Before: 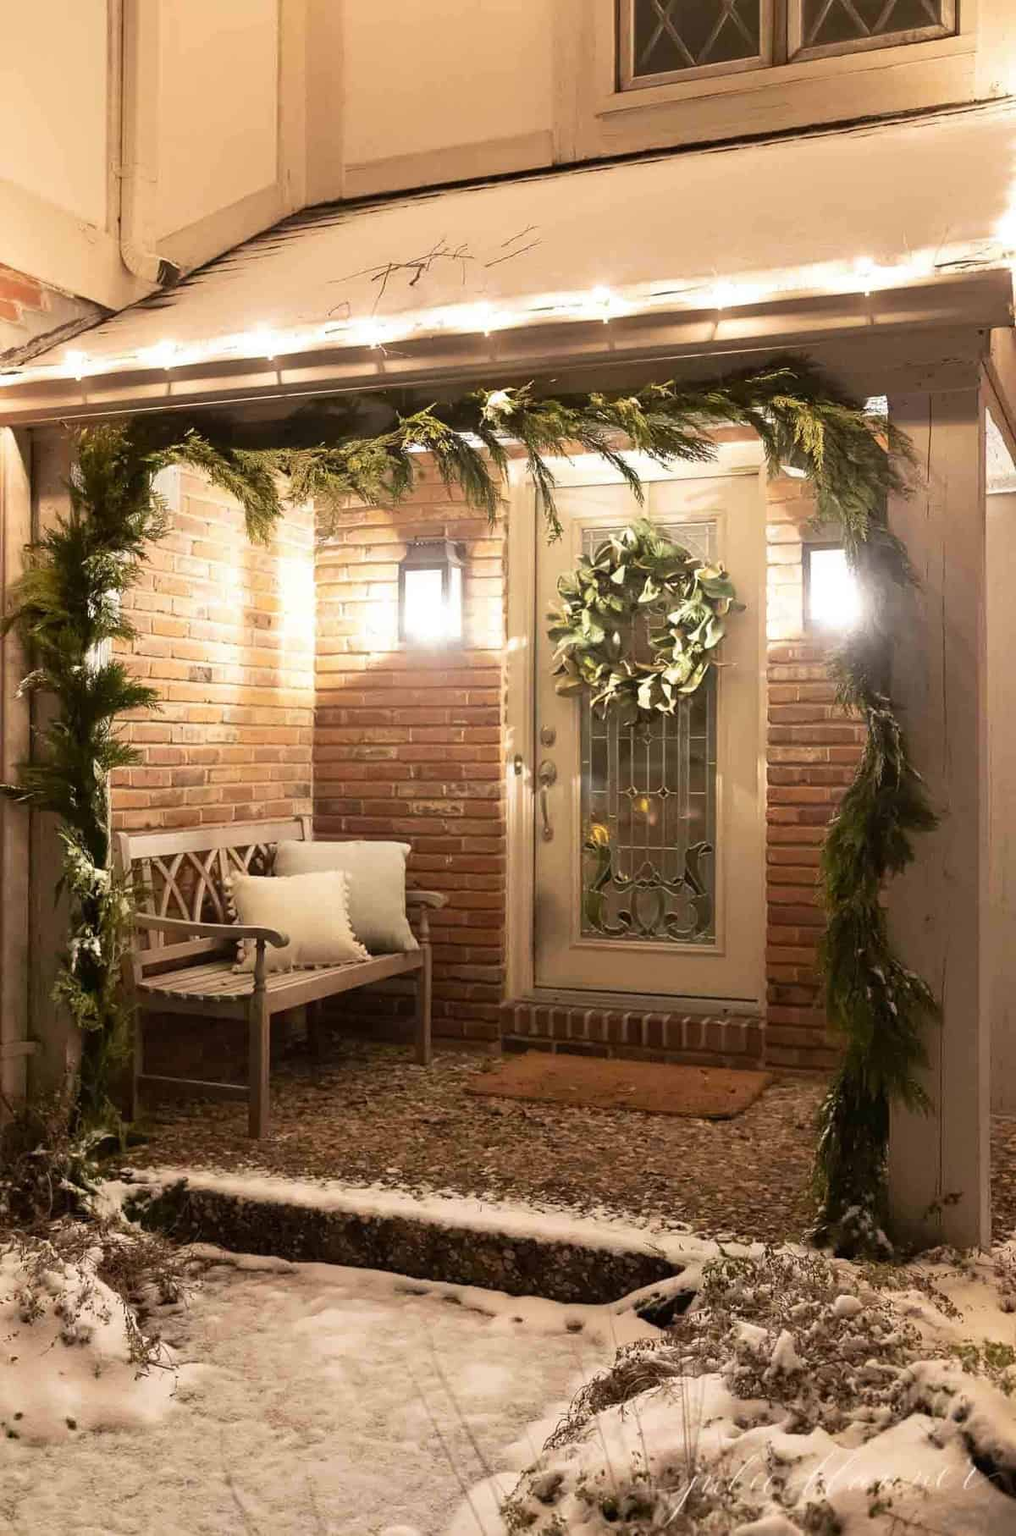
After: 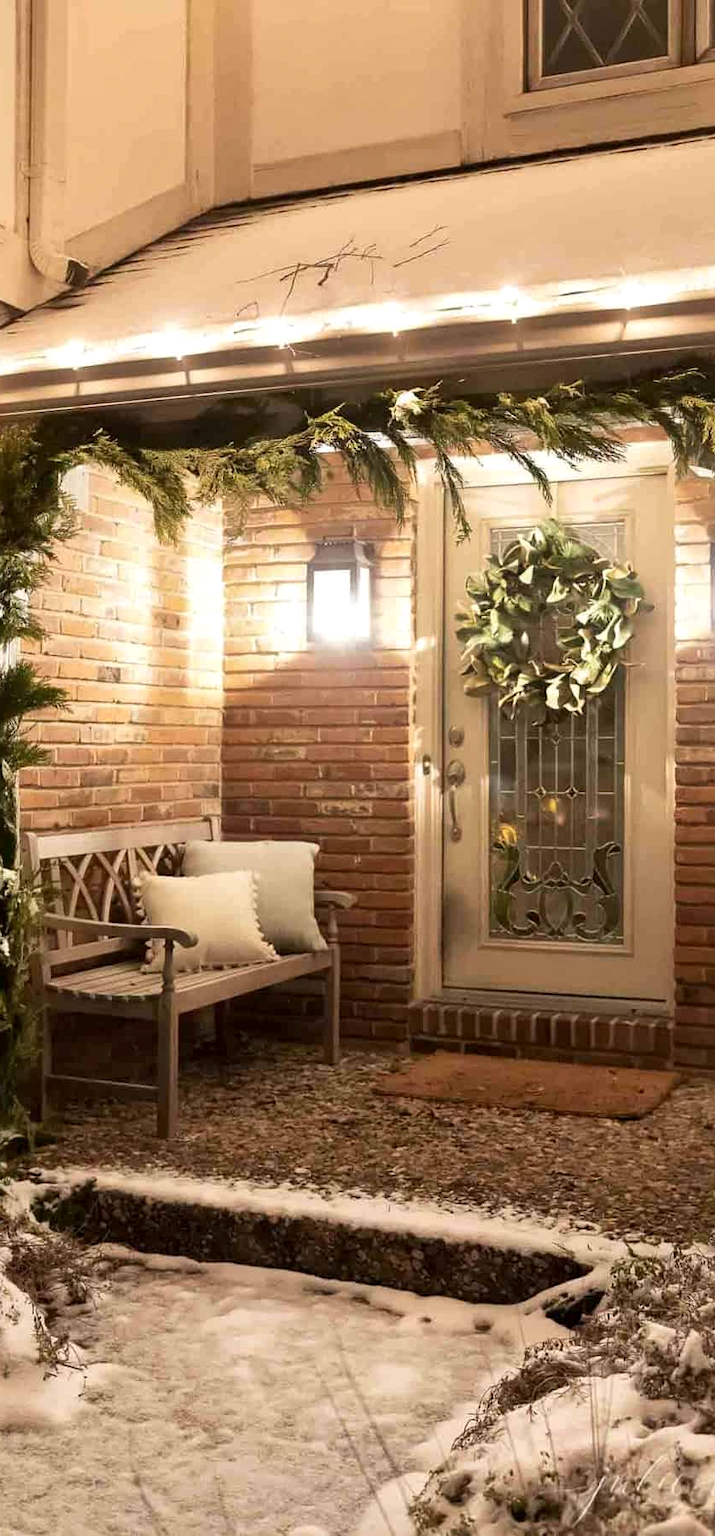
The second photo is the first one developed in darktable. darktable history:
crop and rotate: left 9.025%, right 20.397%
local contrast: mode bilateral grid, contrast 21, coarseness 51, detail 128%, midtone range 0.2
